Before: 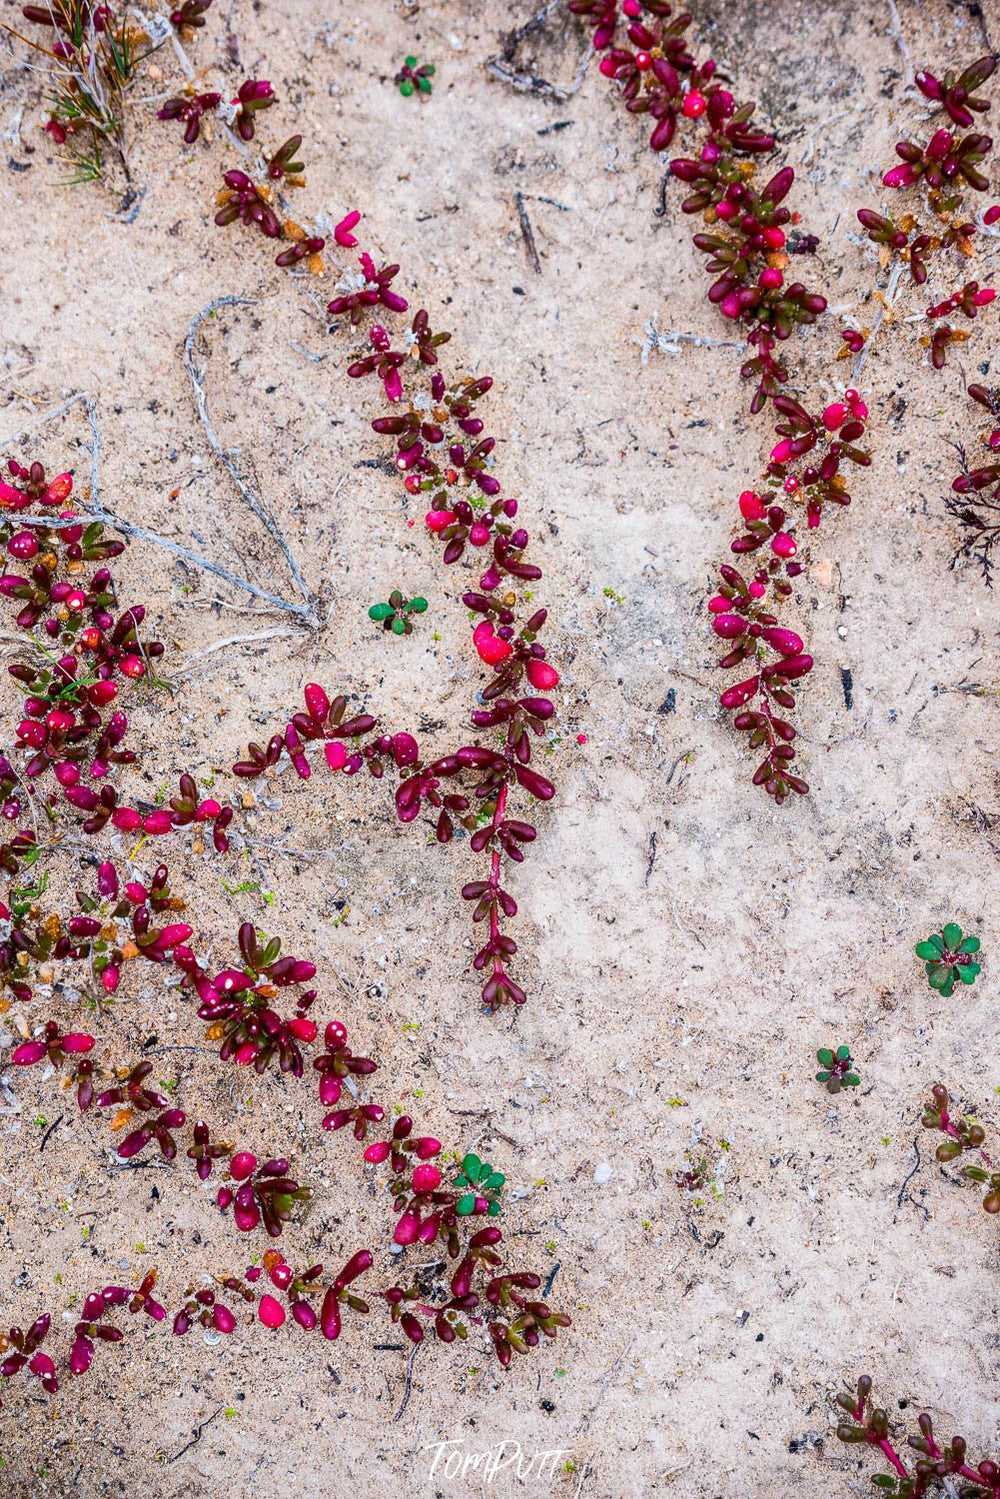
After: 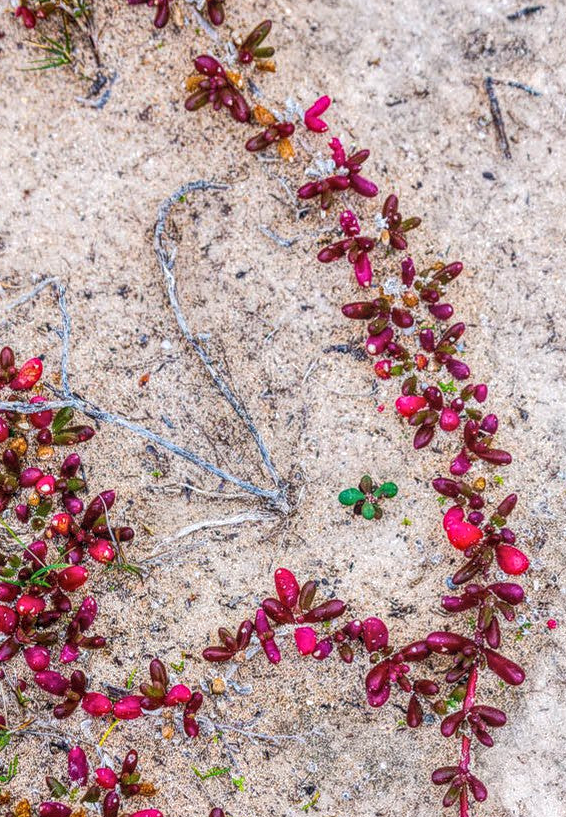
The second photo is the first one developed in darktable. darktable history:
crop and rotate: left 3.029%, top 7.686%, right 40.327%, bottom 37.792%
local contrast: highlights 74%, shadows 55%, detail 177%, midtone range 0.212
